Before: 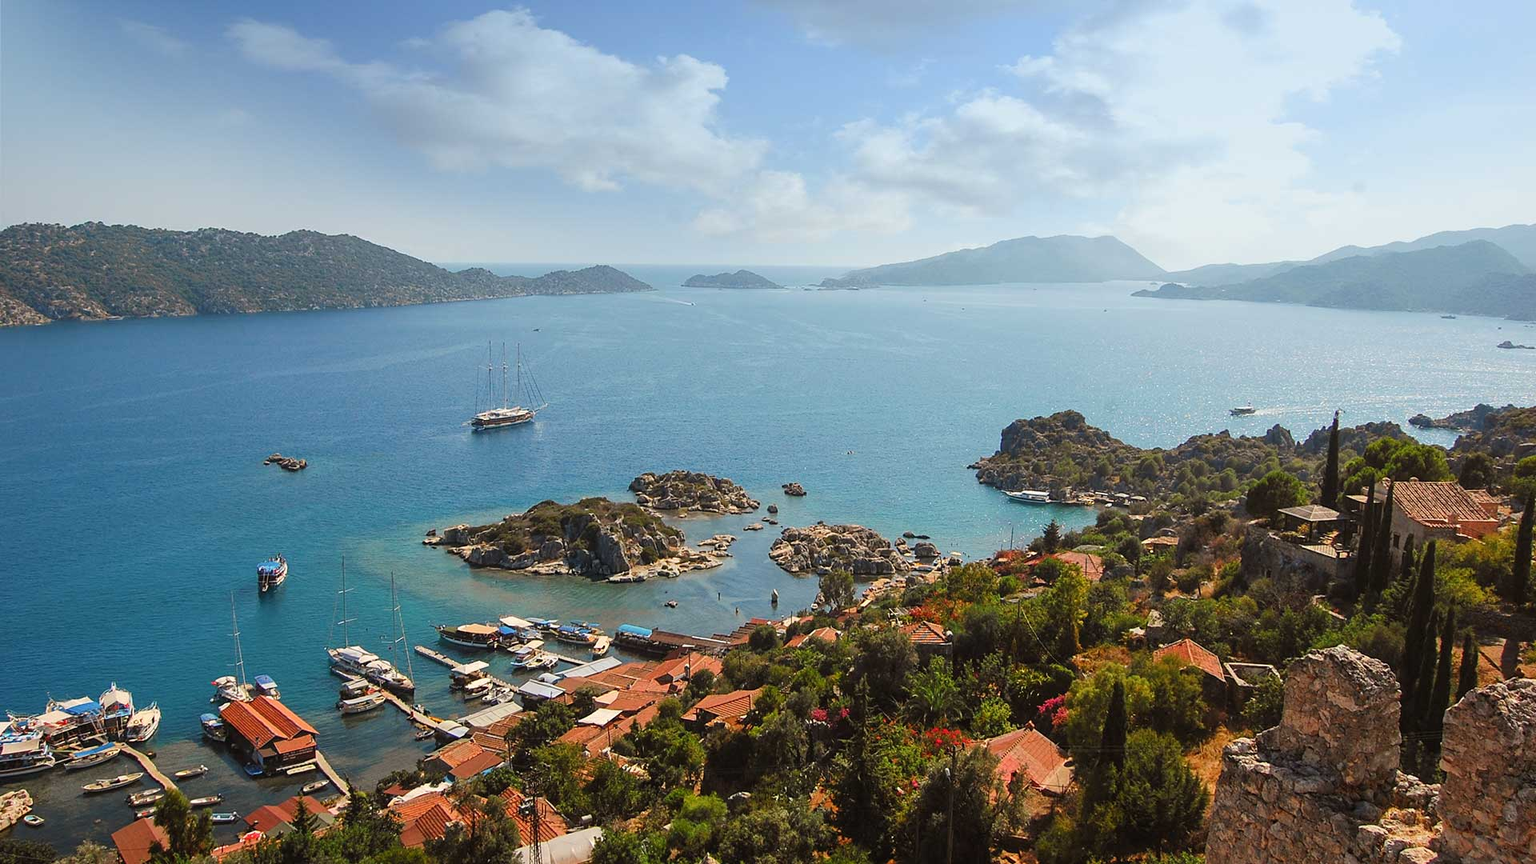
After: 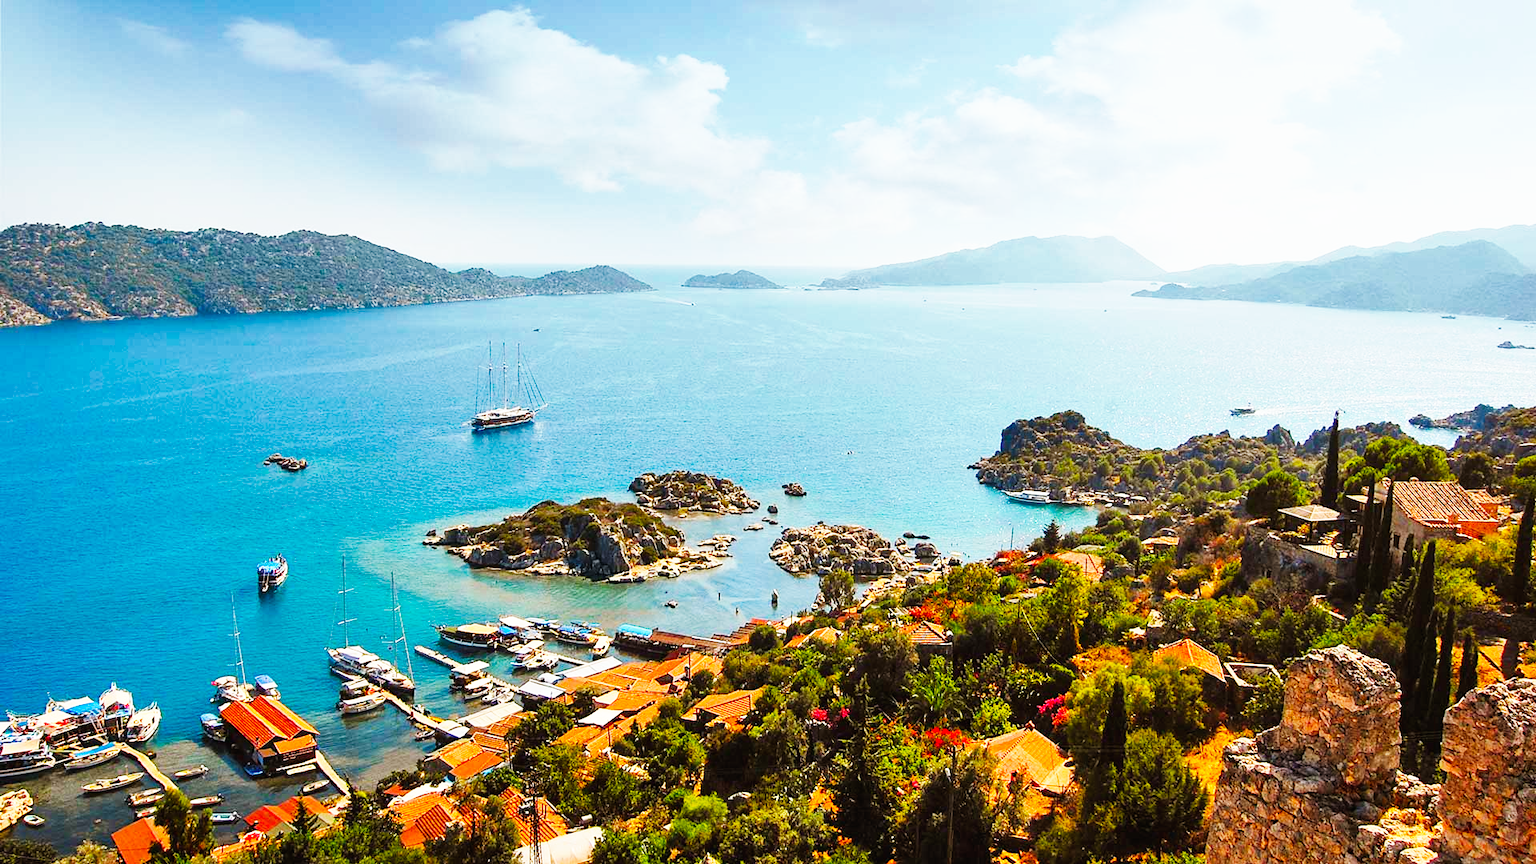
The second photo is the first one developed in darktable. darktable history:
color balance rgb: perceptual saturation grading › global saturation 34.05%, global vibrance 5.56%
shadows and highlights: low approximation 0.01, soften with gaussian
base curve: curves: ch0 [(0, 0) (0.007, 0.004) (0.027, 0.03) (0.046, 0.07) (0.207, 0.54) (0.442, 0.872) (0.673, 0.972) (1, 1)], preserve colors none
